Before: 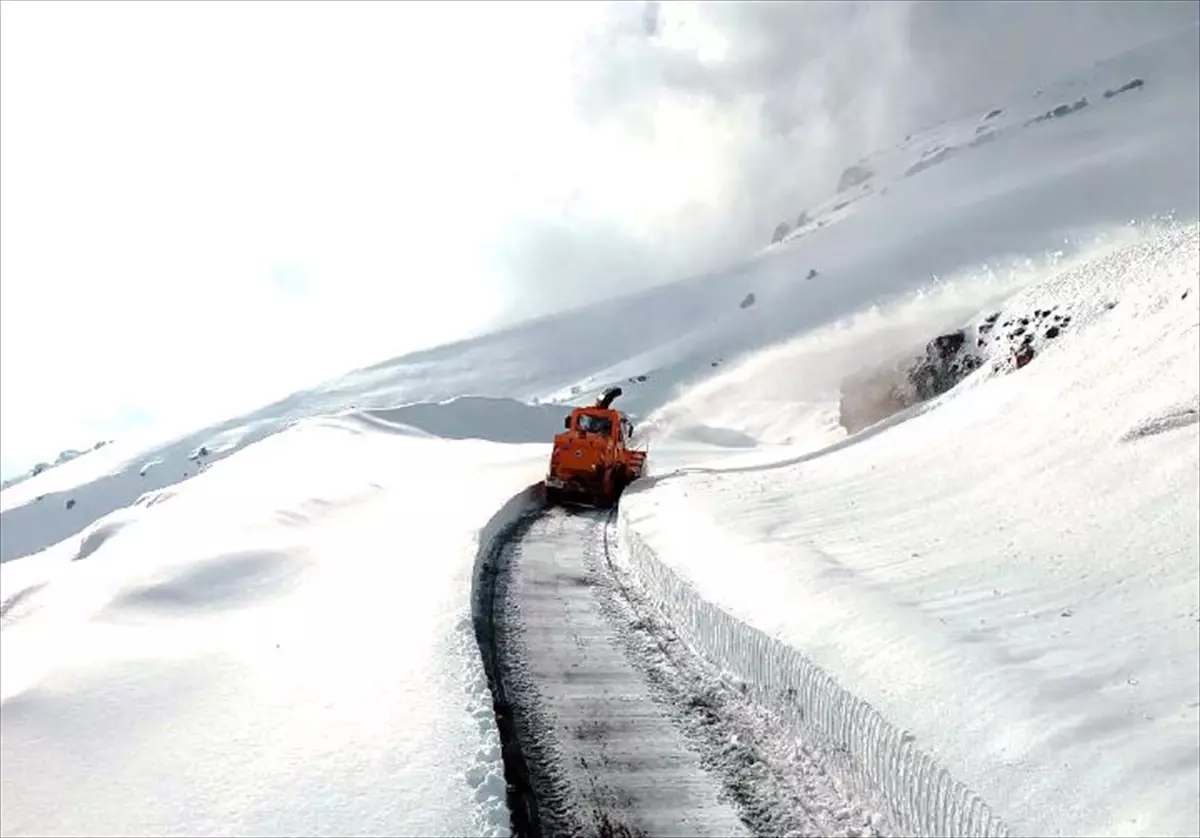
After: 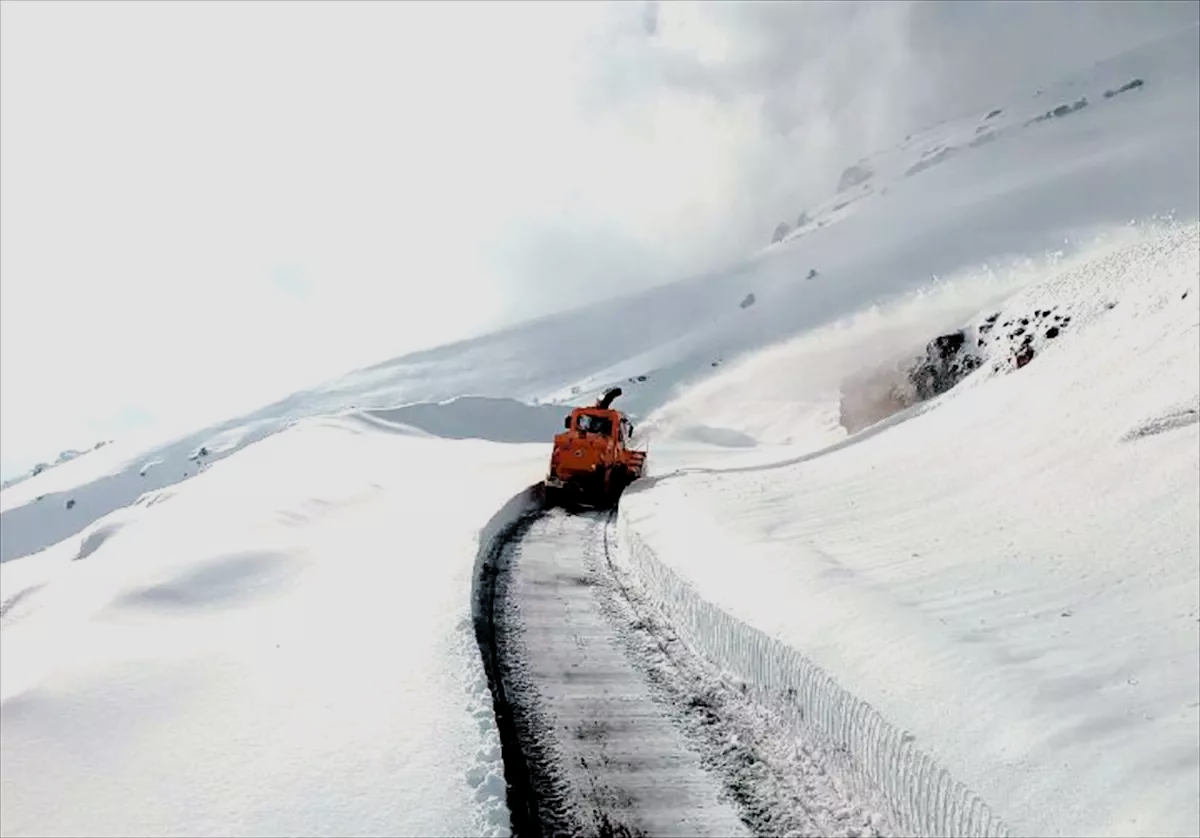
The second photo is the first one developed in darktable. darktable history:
filmic rgb: black relative exposure -7.71 EV, white relative exposure 4.46 EV, hardness 3.76, latitude 49.08%, contrast 1.101
